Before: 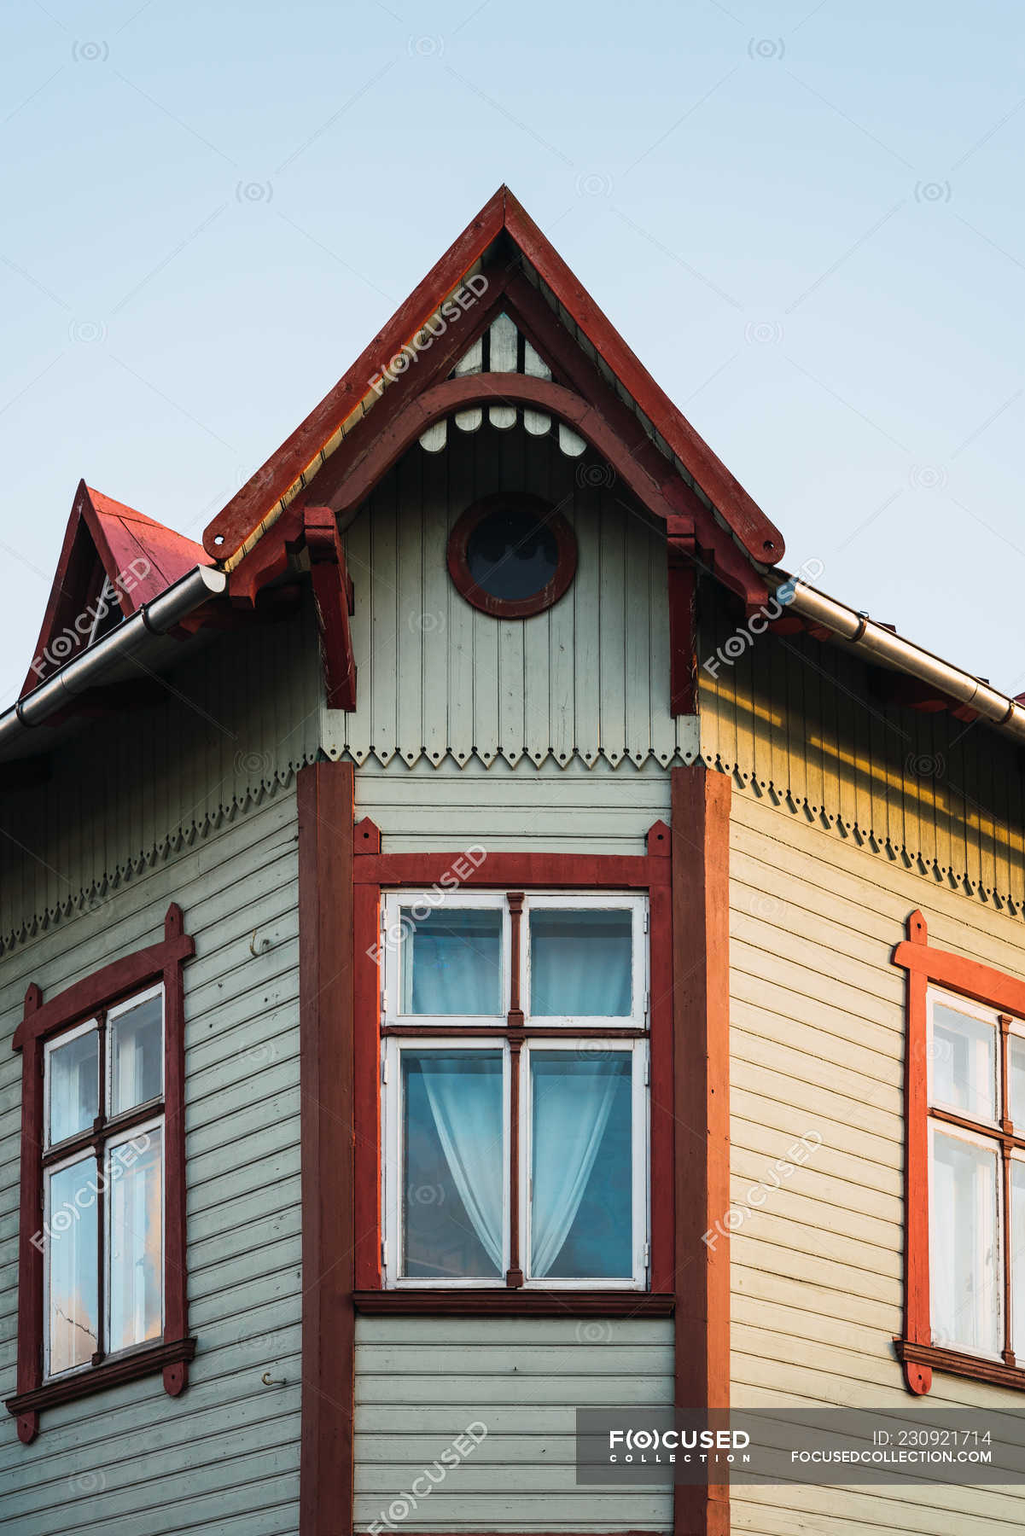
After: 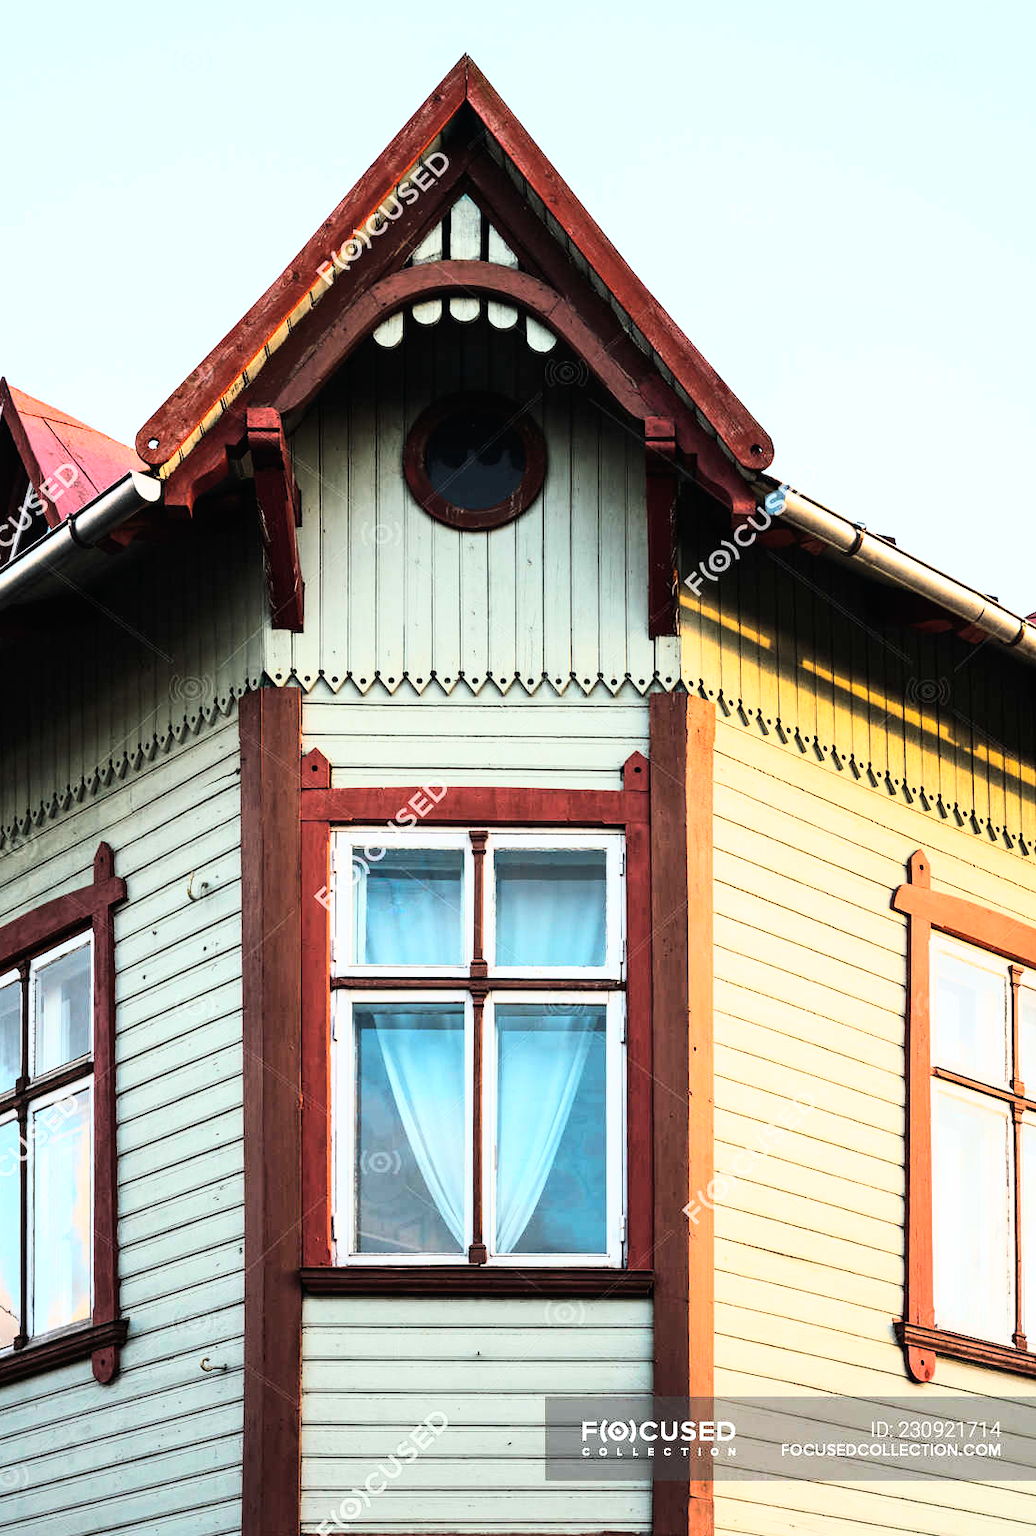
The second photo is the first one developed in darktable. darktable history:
crop and rotate: left 7.796%, top 8.869%
base curve: curves: ch0 [(0, 0) (0.007, 0.004) (0.027, 0.03) (0.046, 0.07) (0.207, 0.54) (0.442, 0.872) (0.673, 0.972) (1, 1)]
